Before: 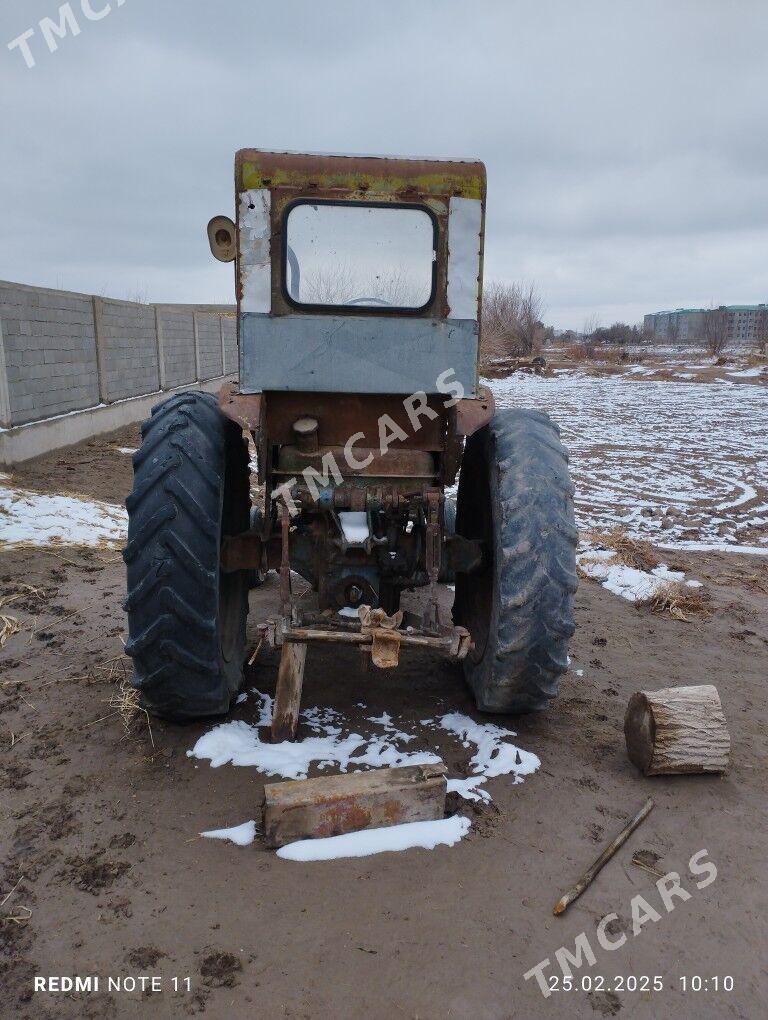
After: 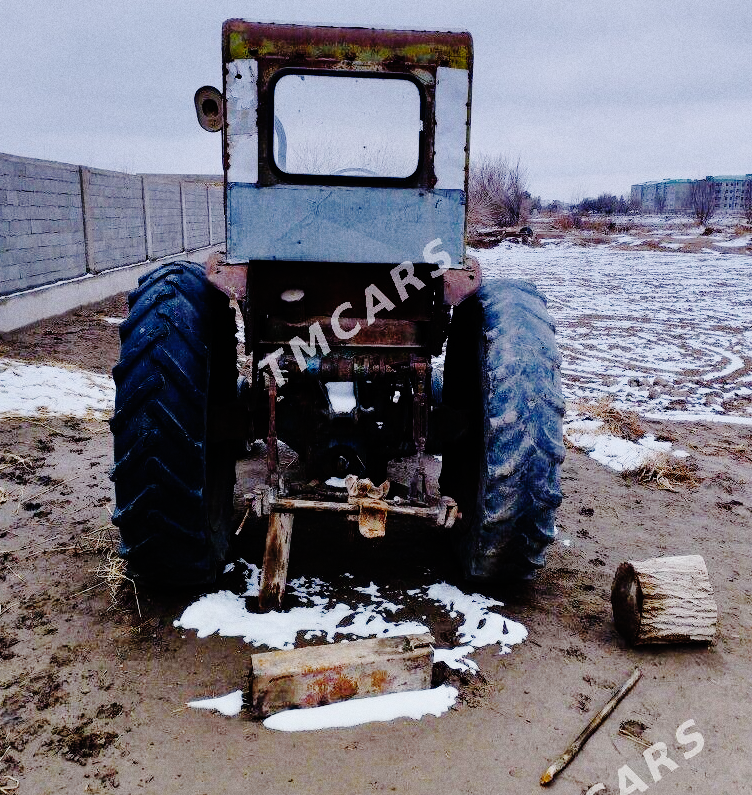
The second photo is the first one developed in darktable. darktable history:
grain: coarseness 0.47 ISO
graduated density: hue 238.83°, saturation 50%
color contrast: green-magenta contrast 0.84, blue-yellow contrast 0.86
crop and rotate: left 1.814%, top 12.818%, right 0.25%, bottom 9.225%
white balance: emerald 1
base curve: curves: ch0 [(0, 0) (0.036, 0.01) (0.123, 0.254) (0.258, 0.504) (0.507, 0.748) (1, 1)], preserve colors none
